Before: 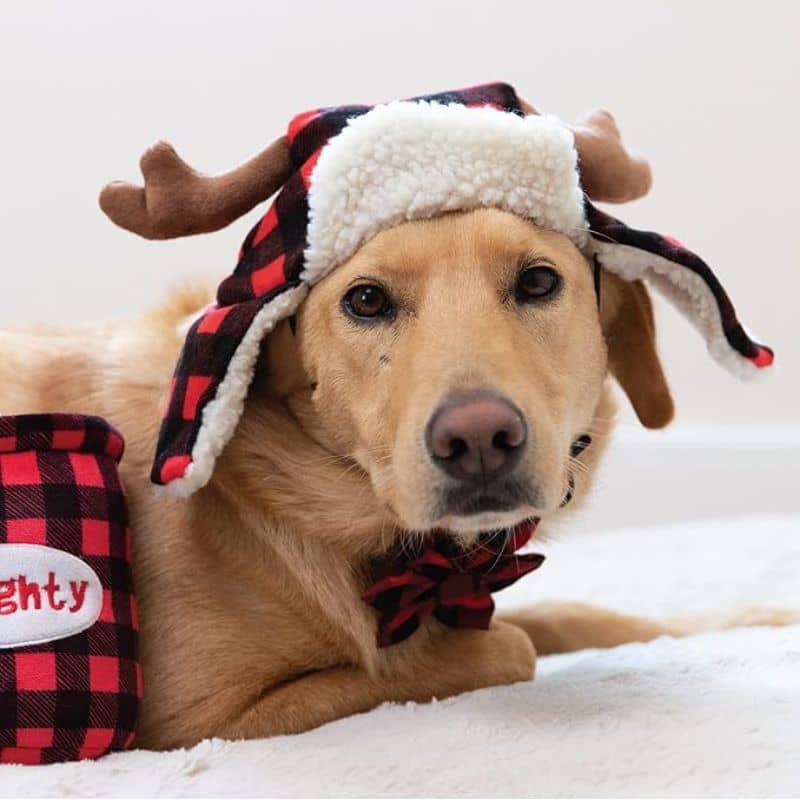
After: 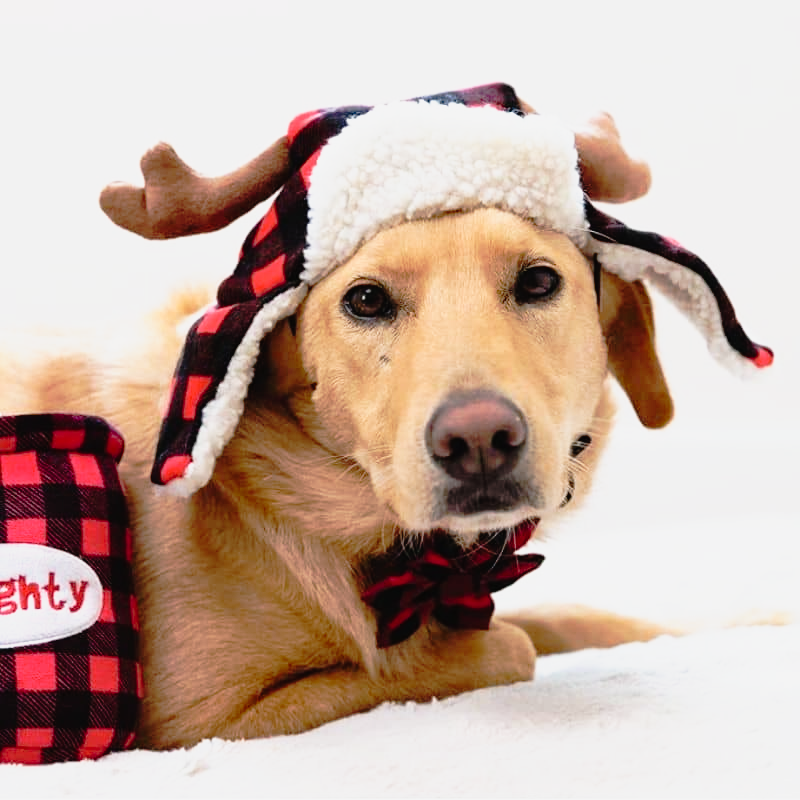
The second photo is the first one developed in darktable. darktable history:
exposure: exposure 0 EV, compensate highlight preservation false
tone curve: curves: ch0 [(0, 0.015) (0.091, 0.055) (0.184, 0.159) (0.304, 0.382) (0.492, 0.579) (0.628, 0.755) (0.832, 0.932) (0.984, 0.963)]; ch1 [(0, 0) (0.34, 0.235) (0.493, 0.5) (0.554, 0.56) (0.764, 0.815) (1, 1)]; ch2 [(0, 0) (0.44, 0.458) (0.476, 0.477) (0.542, 0.586) (0.674, 0.724) (1, 1)], preserve colors none
